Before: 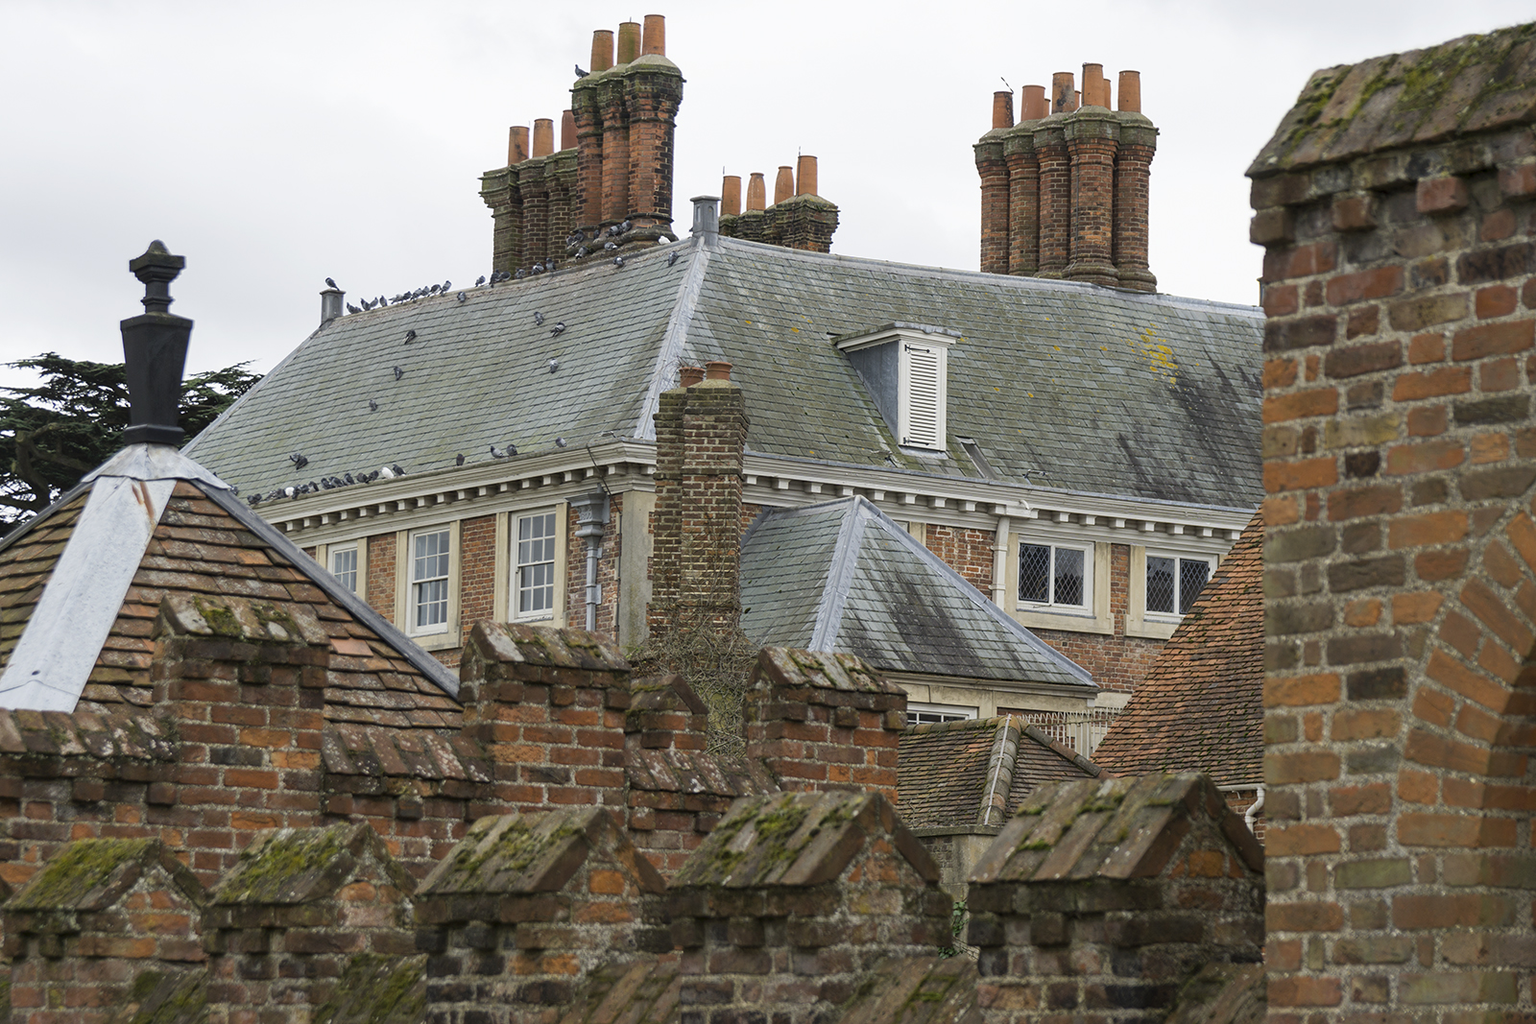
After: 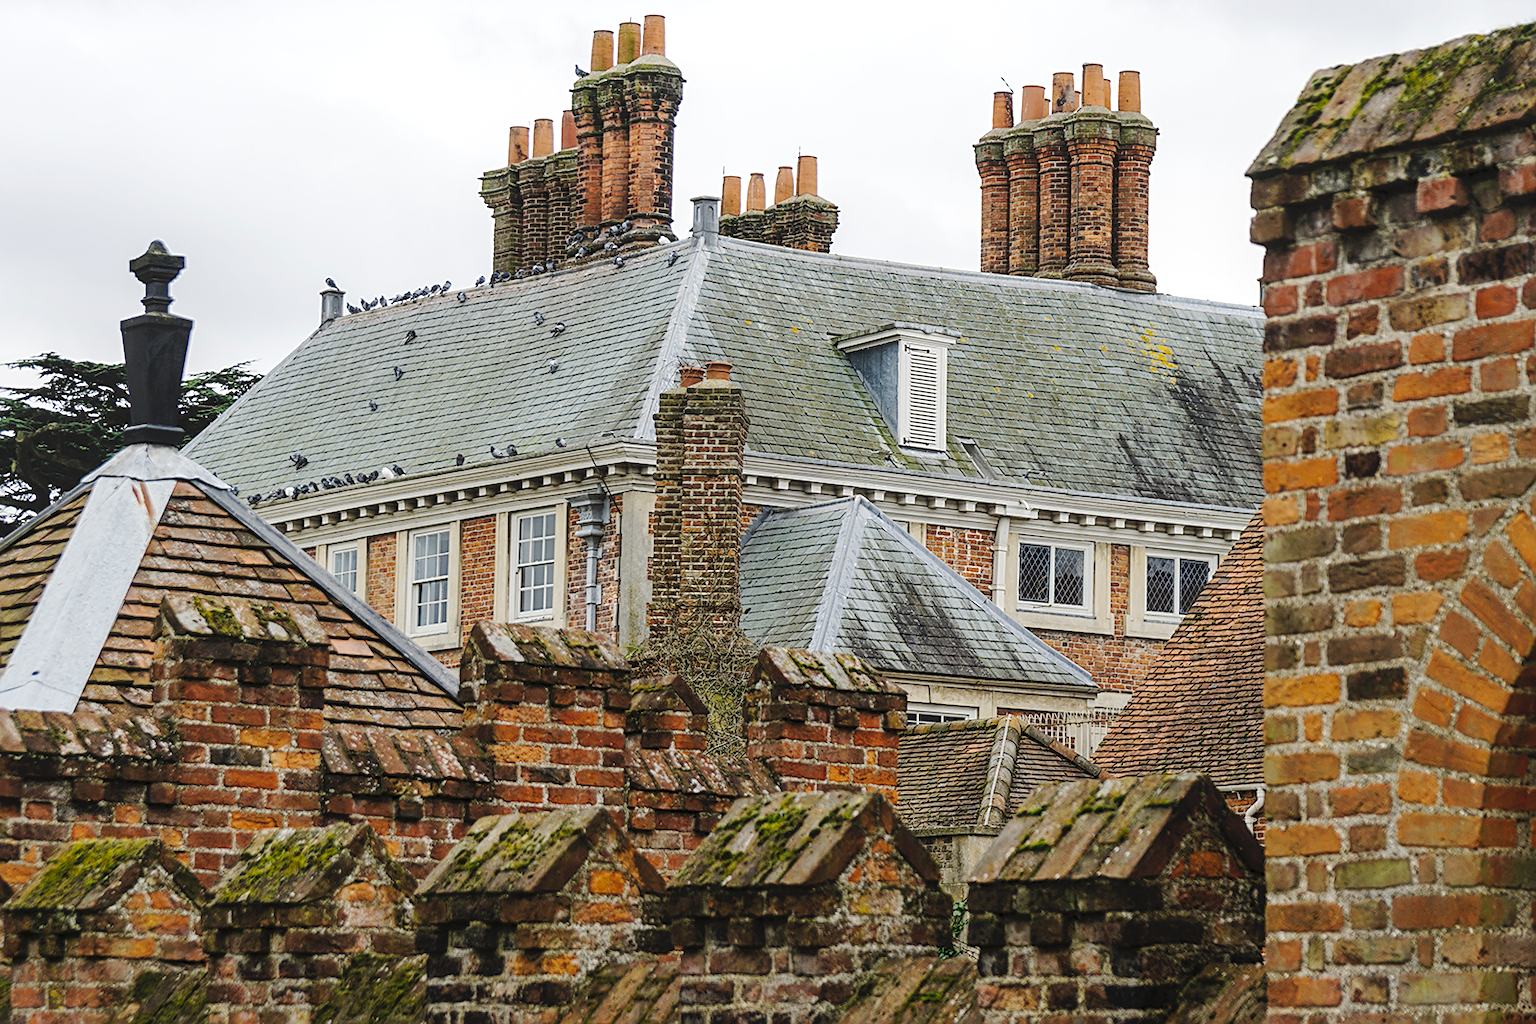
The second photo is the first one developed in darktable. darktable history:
sharpen: on, module defaults
local contrast: detail 110%
tone curve: curves: ch0 [(0, 0) (0.003, 0.058) (0.011, 0.061) (0.025, 0.065) (0.044, 0.076) (0.069, 0.083) (0.1, 0.09) (0.136, 0.102) (0.177, 0.145) (0.224, 0.196) (0.277, 0.278) (0.335, 0.375) (0.399, 0.486) (0.468, 0.578) (0.543, 0.651) (0.623, 0.717) (0.709, 0.783) (0.801, 0.838) (0.898, 0.91) (1, 1)], preserve colors none
levels: levels [0.031, 0.5, 0.969]
